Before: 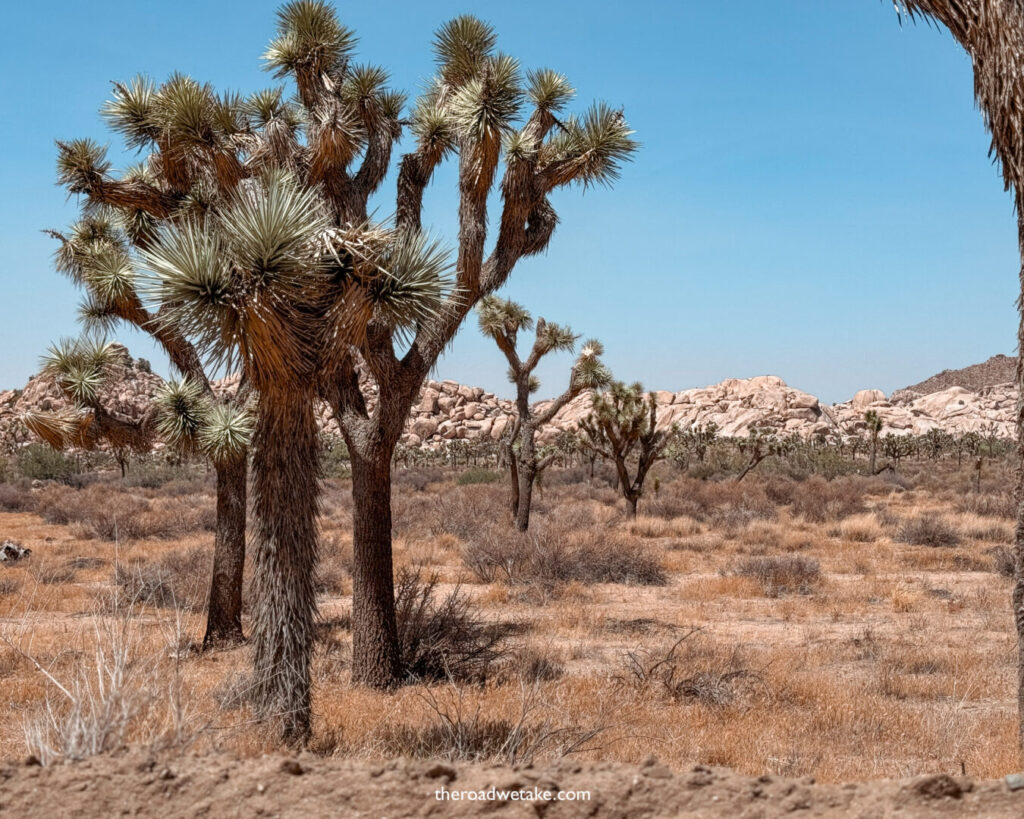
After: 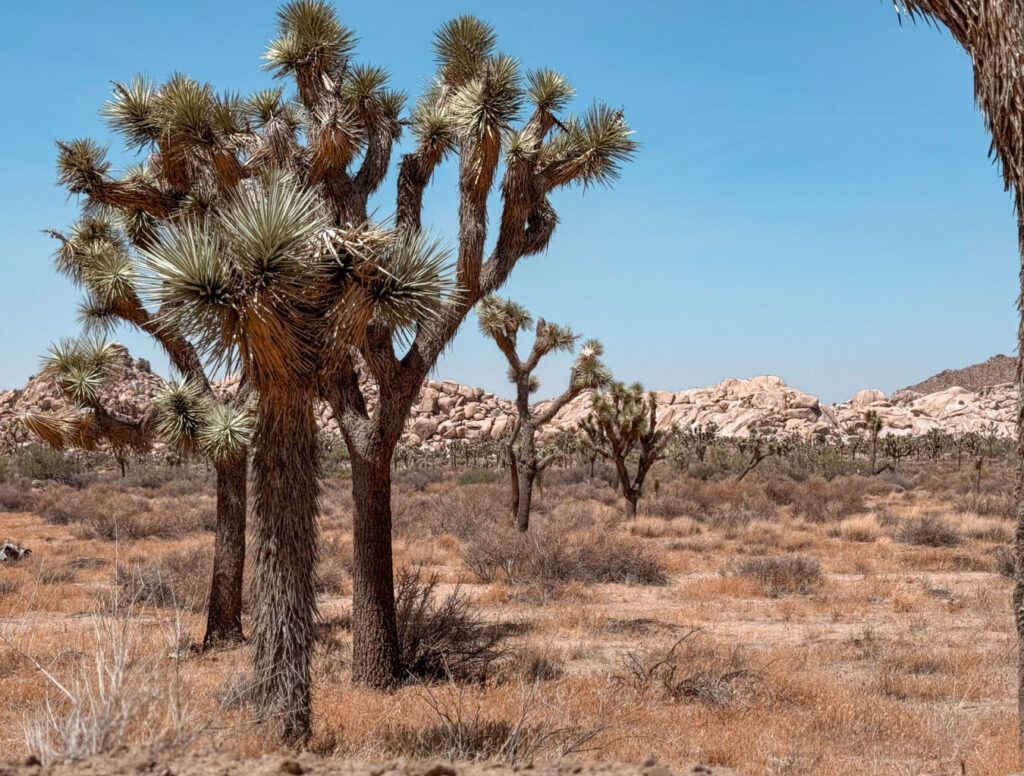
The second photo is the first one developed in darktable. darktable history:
crop and rotate: top 0.004%, bottom 5.151%
